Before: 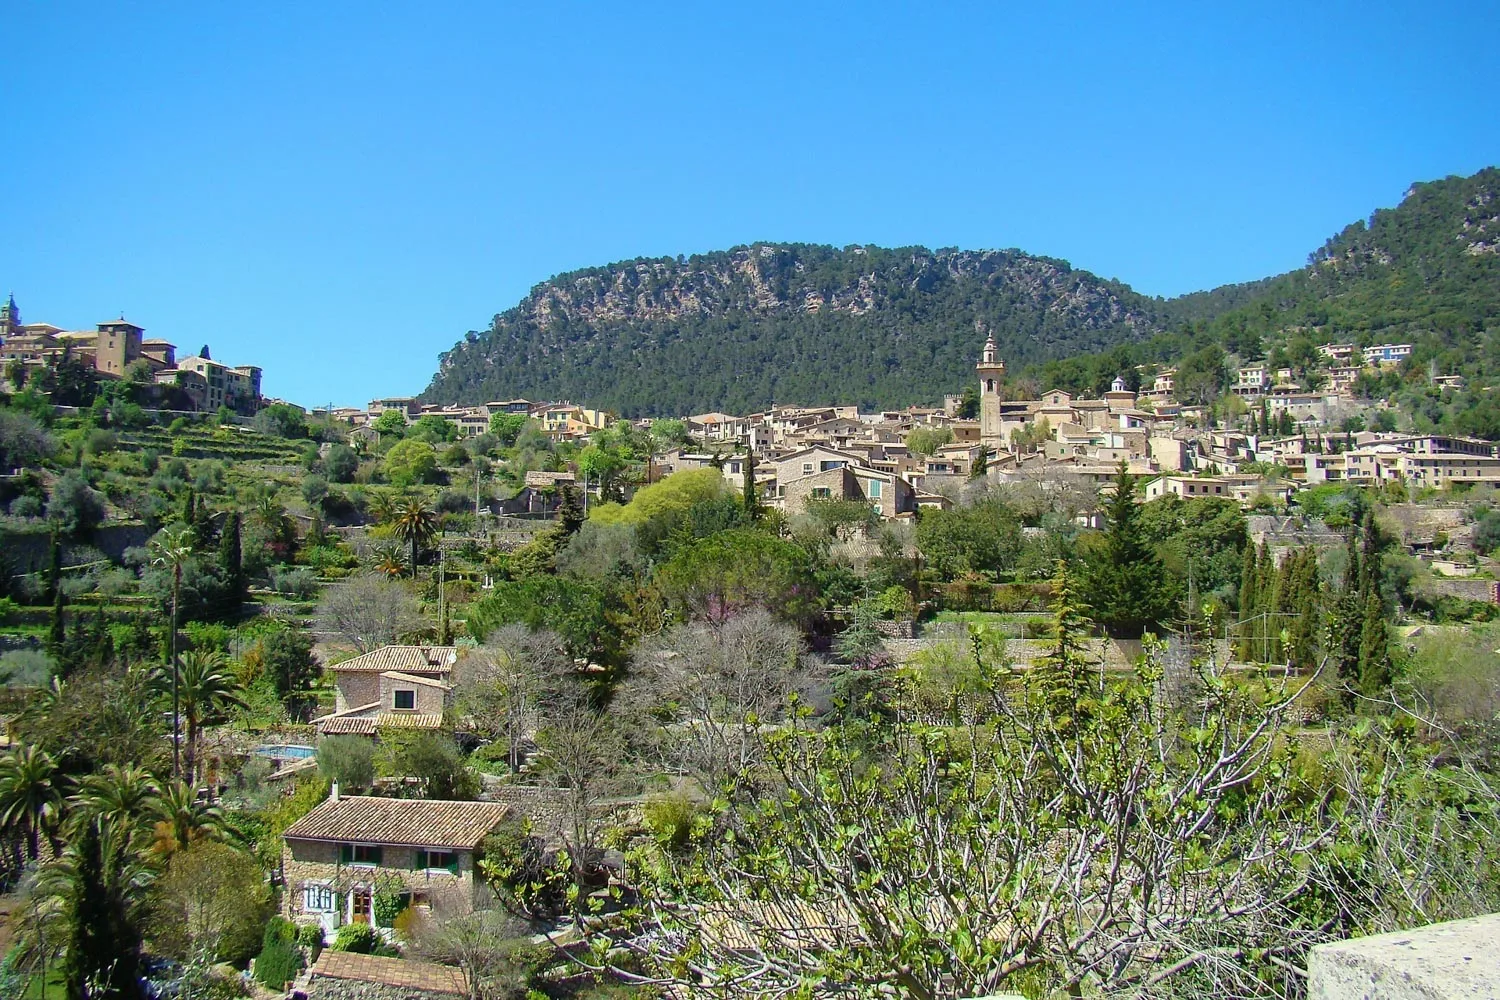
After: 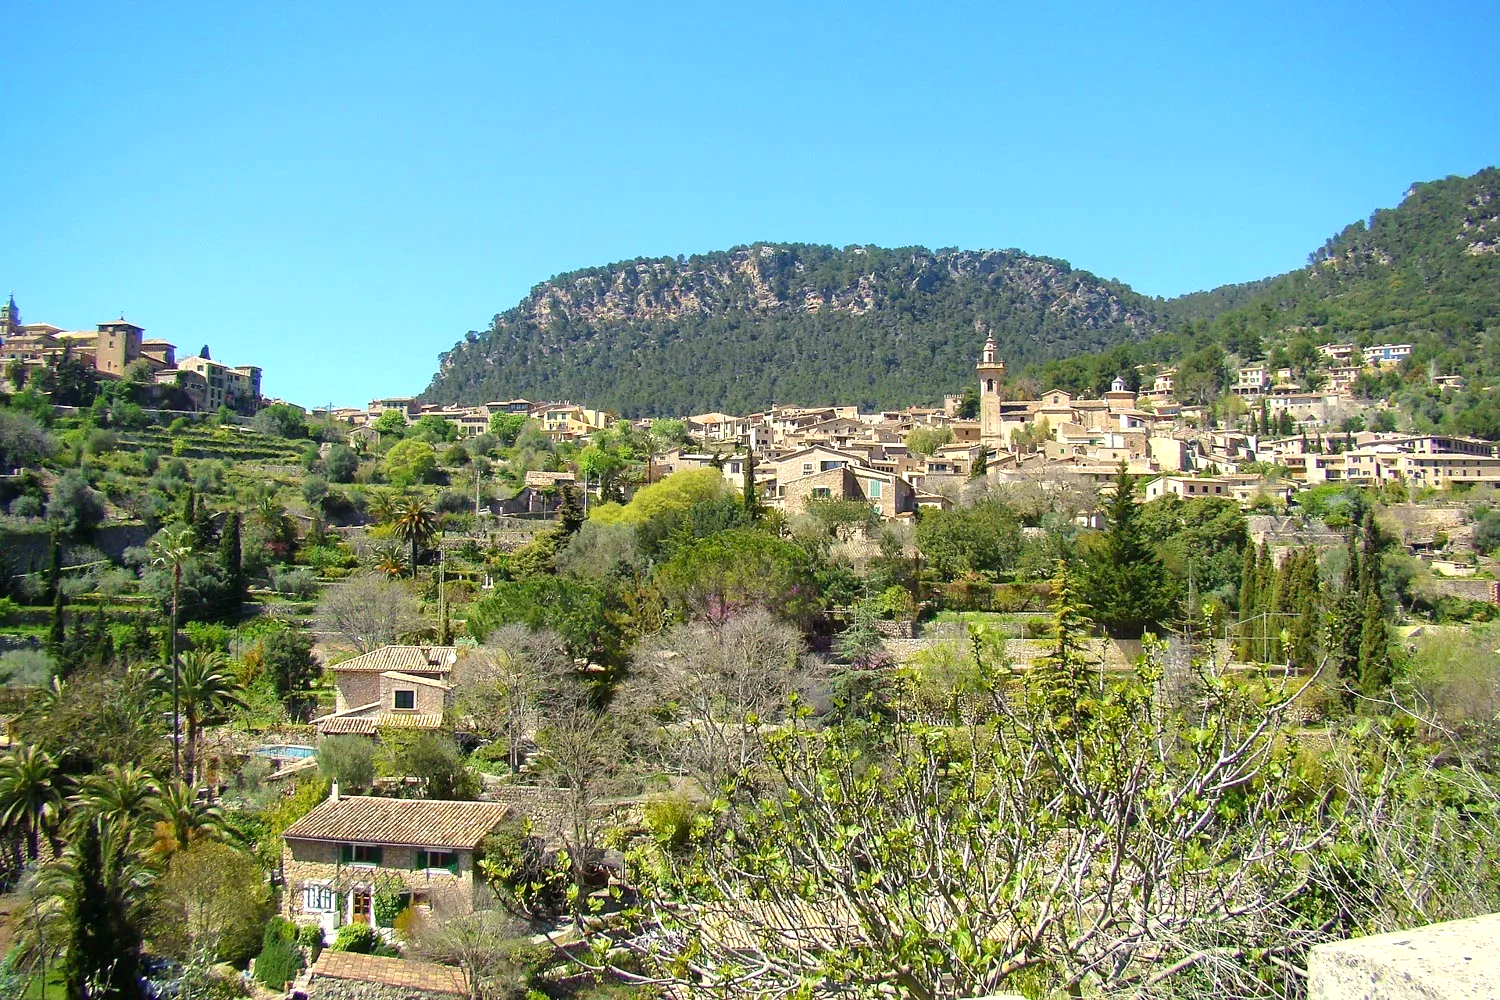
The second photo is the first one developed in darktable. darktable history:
color calibration: x 0.329, y 0.345, temperature 5633 K
exposure: black level correction 0.001, exposure 0.5 EV, compensate exposure bias true, compensate highlight preservation false
